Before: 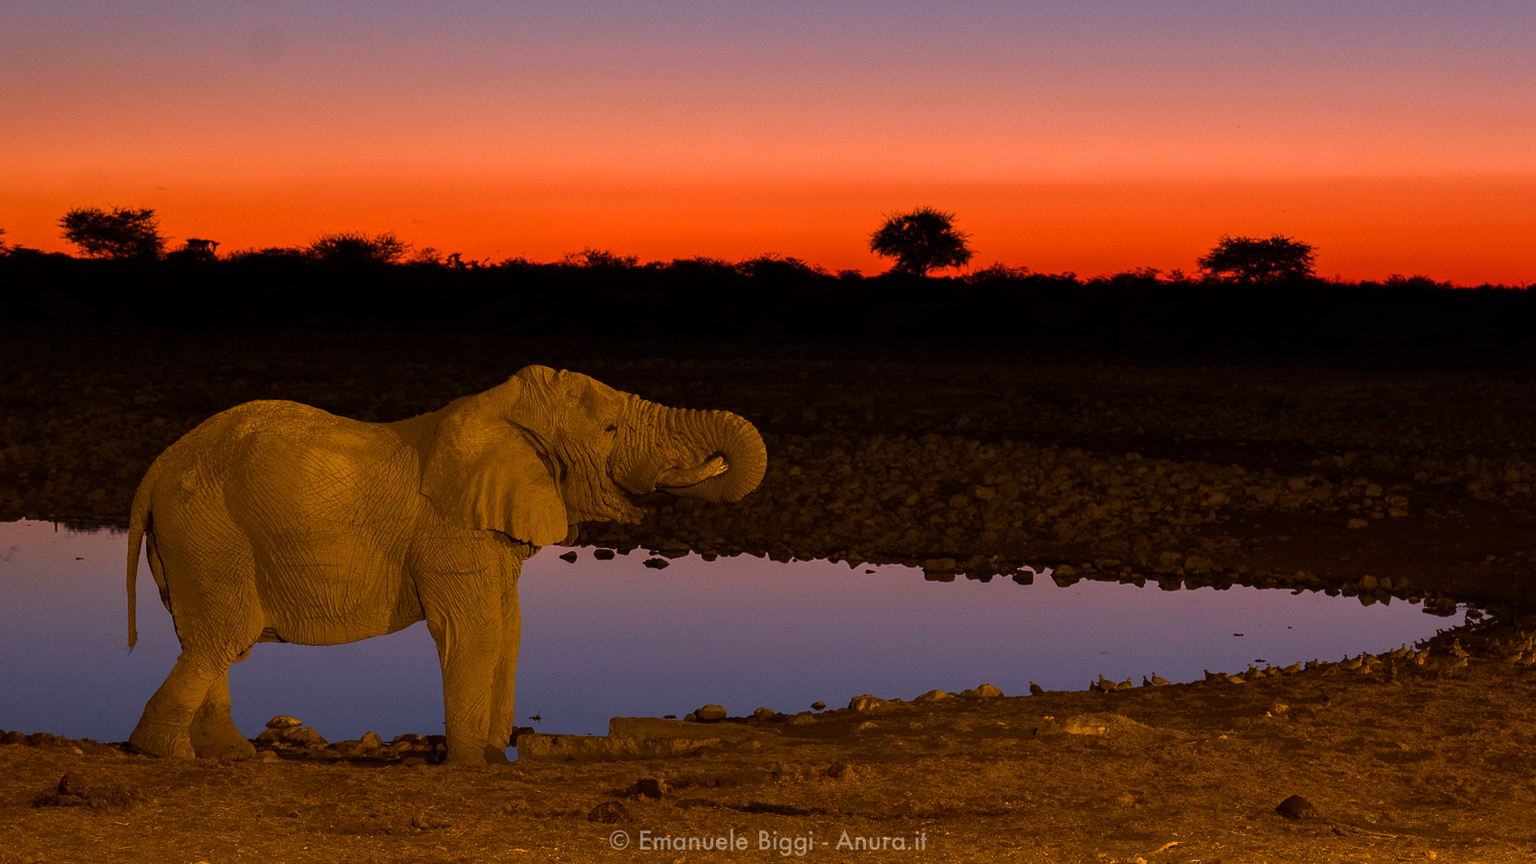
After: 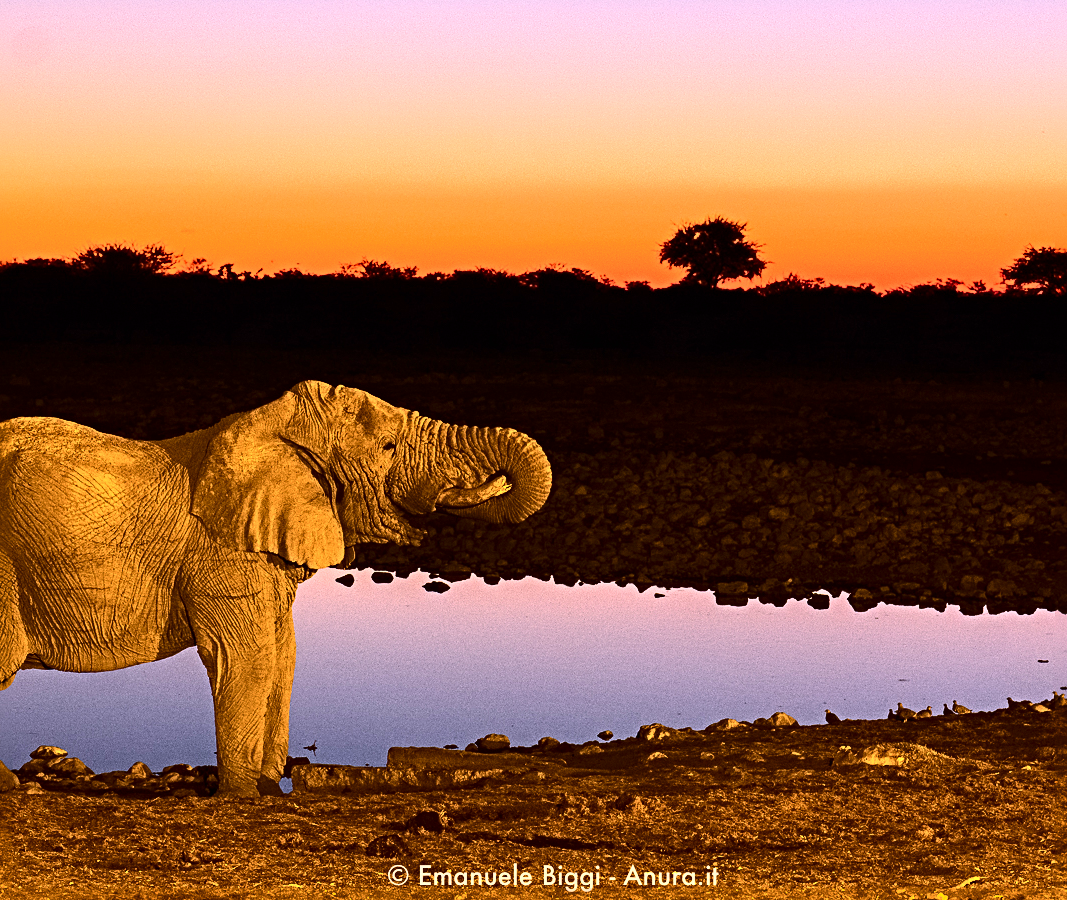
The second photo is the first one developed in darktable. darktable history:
crop and rotate: left 15.446%, right 17.836%
contrast brightness saturation: contrast 0.28
sharpen: radius 4.883
tone equalizer: -8 EV -0.417 EV, -7 EV -0.389 EV, -6 EV -0.333 EV, -5 EV -0.222 EV, -3 EV 0.222 EV, -2 EV 0.333 EV, -1 EV 0.389 EV, +0 EV 0.417 EV, edges refinement/feathering 500, mask exposure compensation -1.57 EV, preserve details no
exposure: black level correction 0, exposure 1.198 EV, compensate exposure bias true, compensate highlight preservation false
